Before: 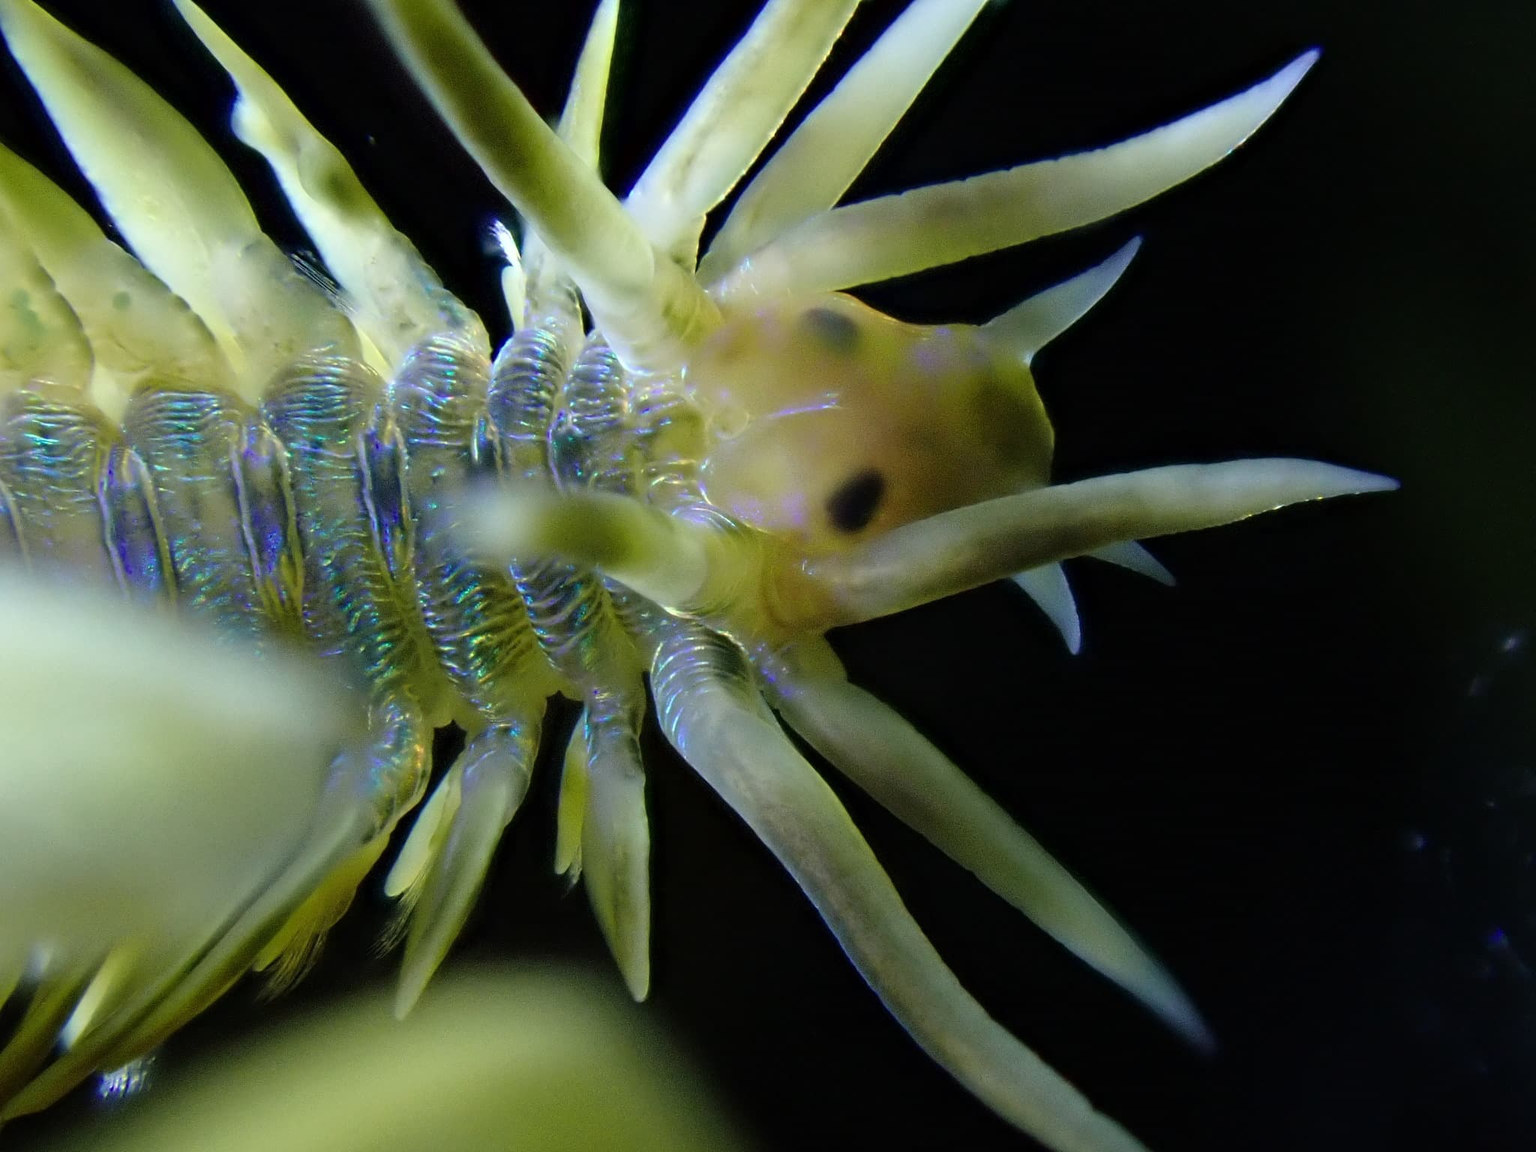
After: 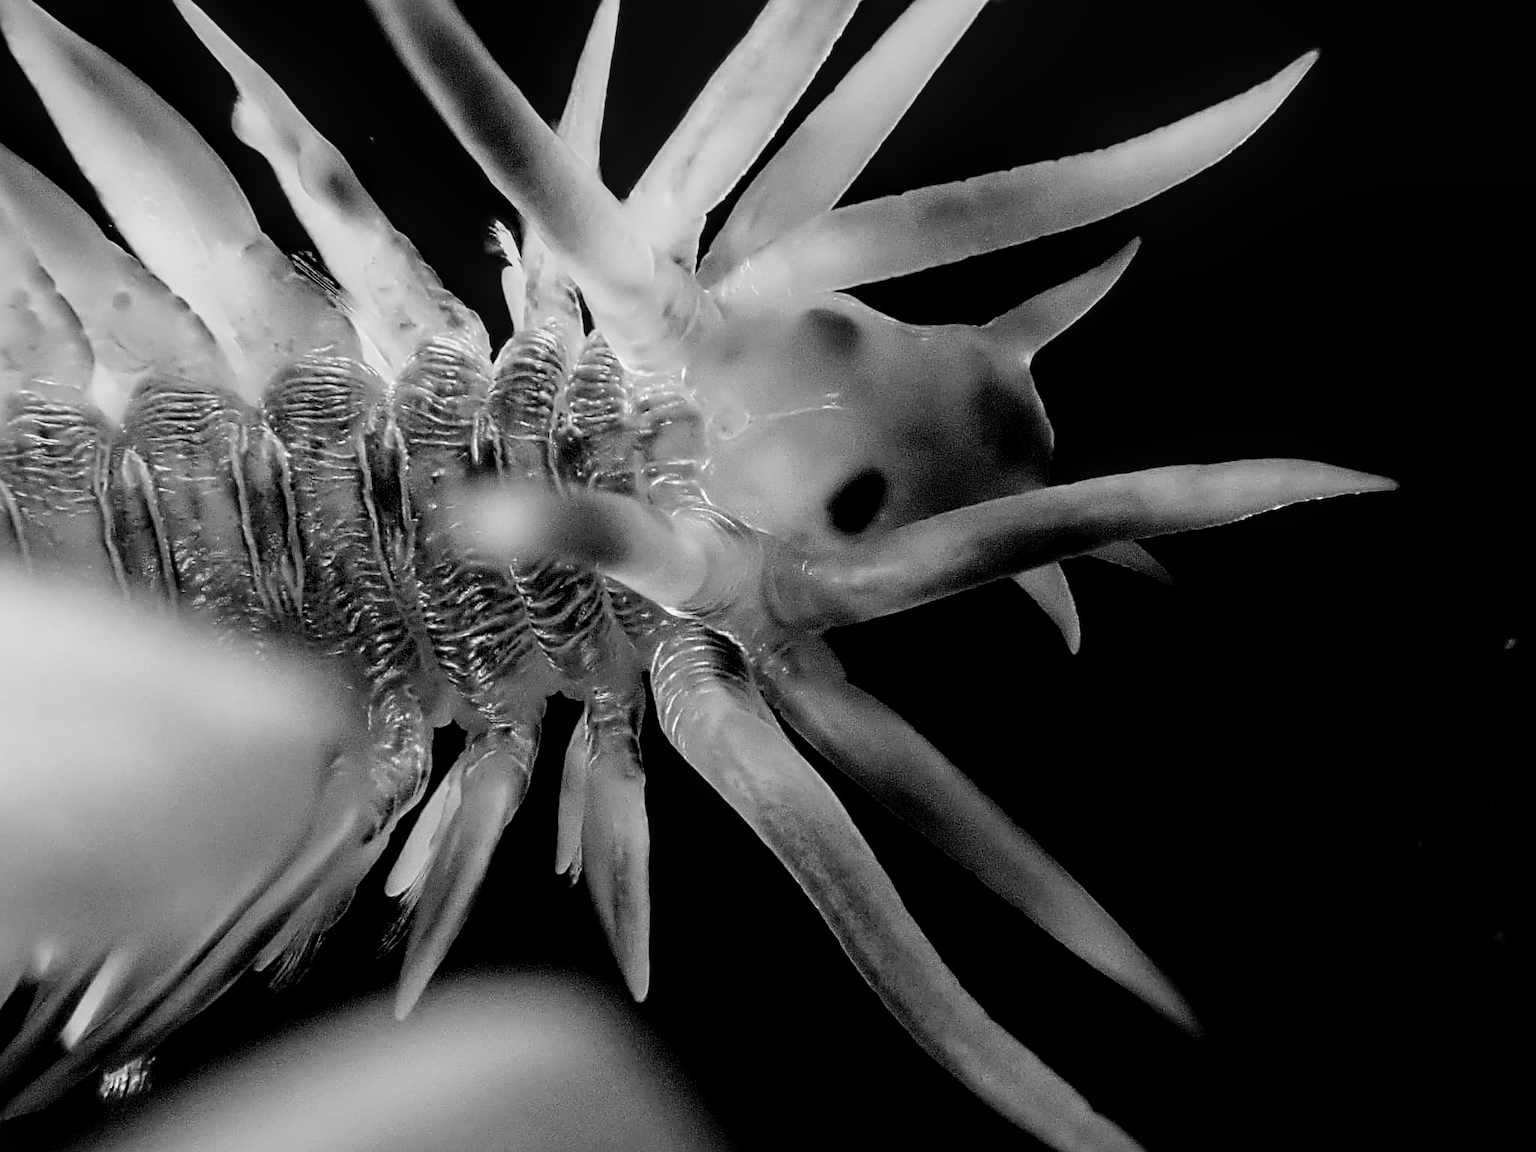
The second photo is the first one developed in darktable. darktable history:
exposure: exposure 0.02 EV, compensate highlight preservation false
sharpen: radius 2.676, amount 0.669
filmic rgb: black relative exposure -5 EV, hardness 2.88, contrast 1.4, highlights saturation mix -30%
monochrome: on, module defaults
local contrast: detail 130%
